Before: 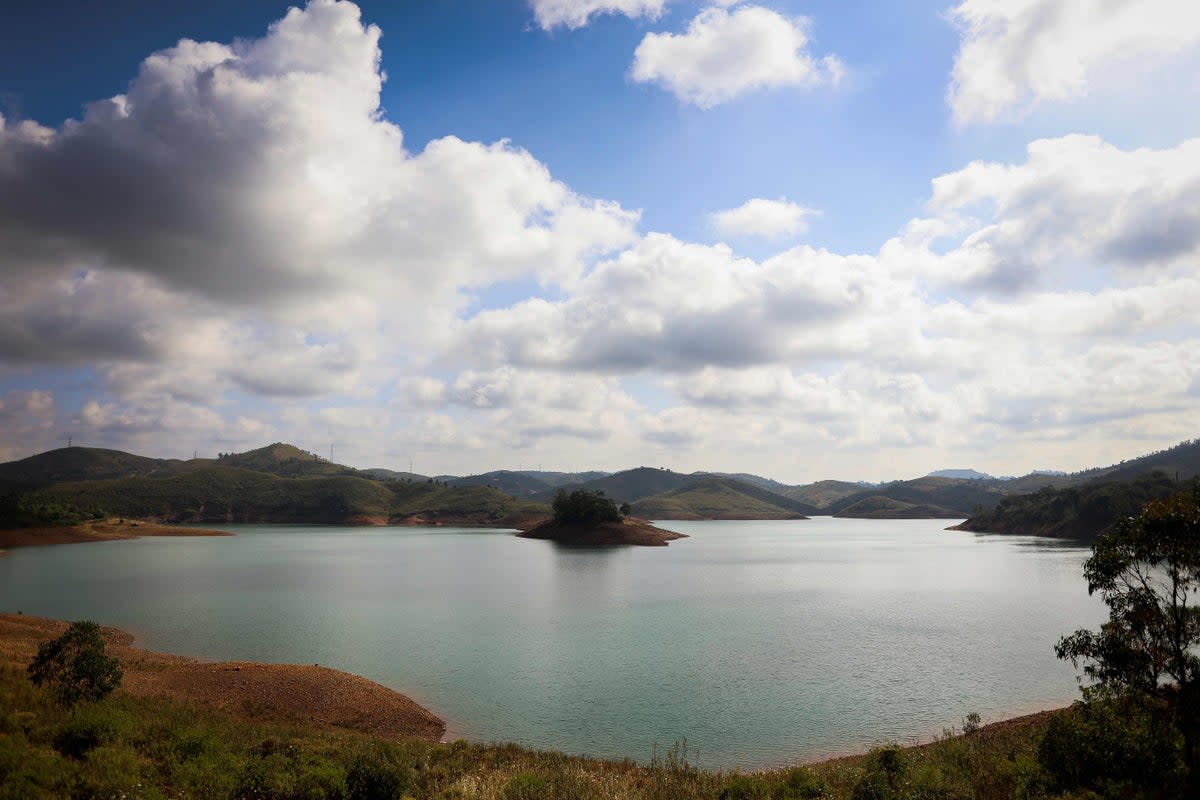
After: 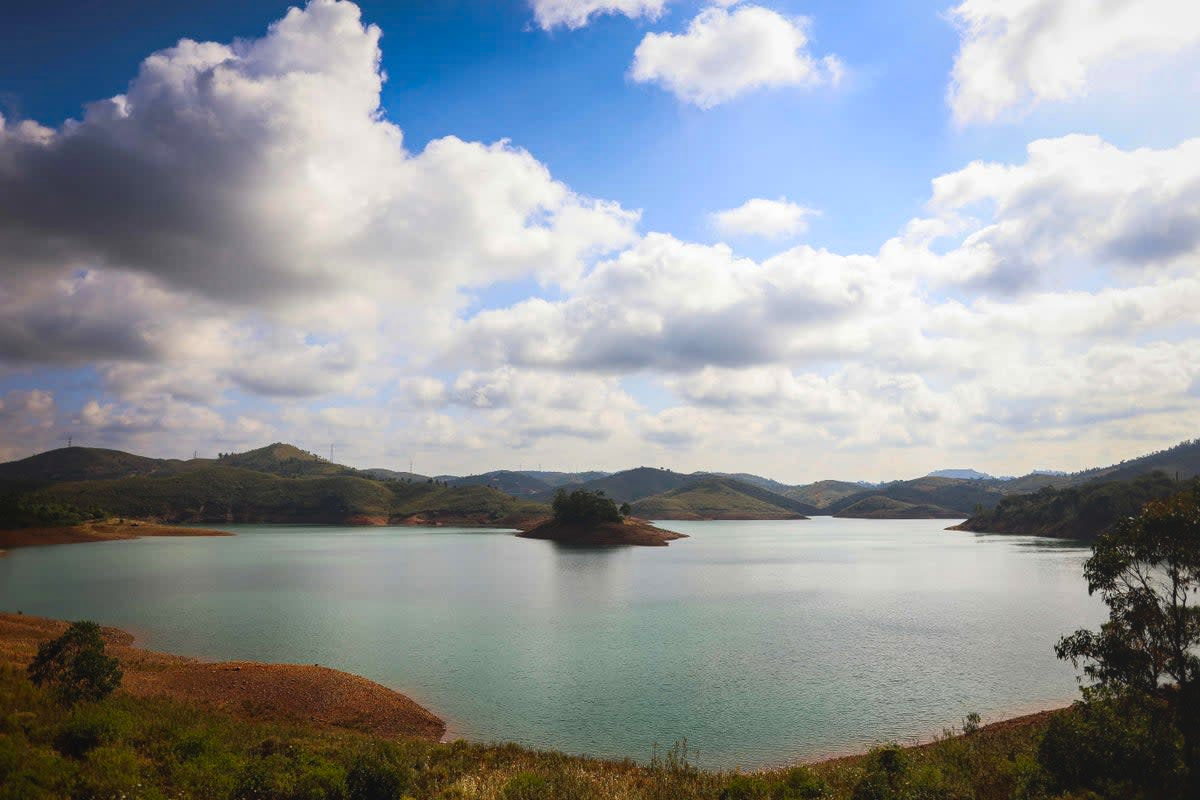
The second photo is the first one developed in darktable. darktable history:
exposure: black level correction -0.005, exposure 0.054 EV, compensate highlight preservation false
contrast brightness saturation: contrast 0.09, saturation 0.28
local contrast: detail 110%
